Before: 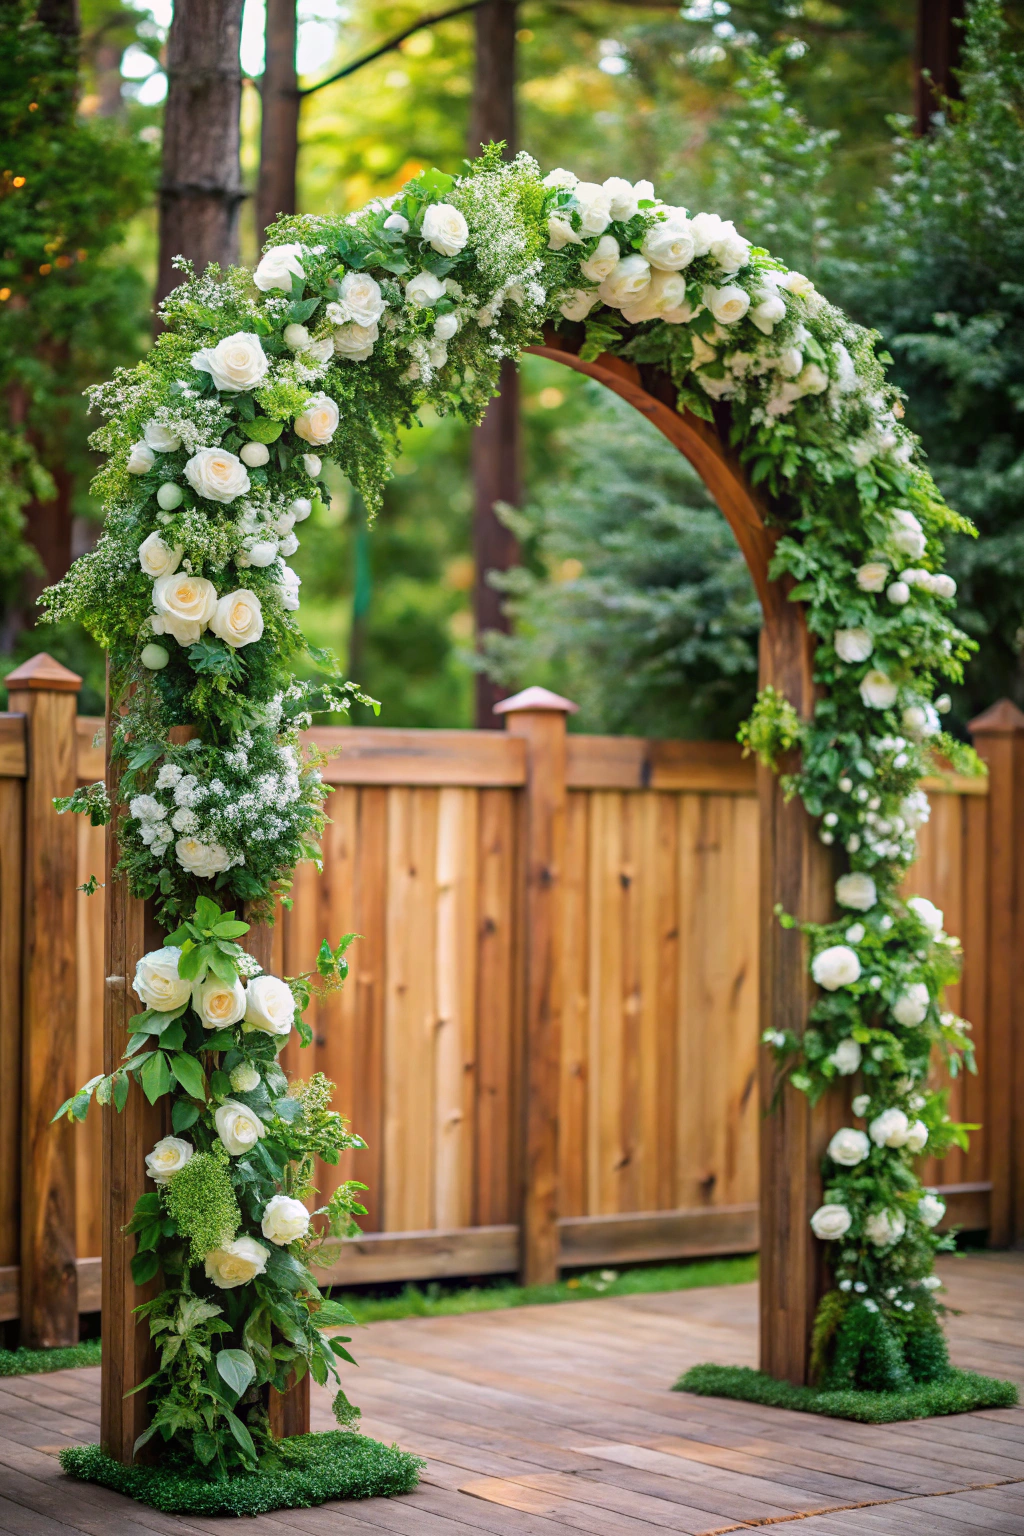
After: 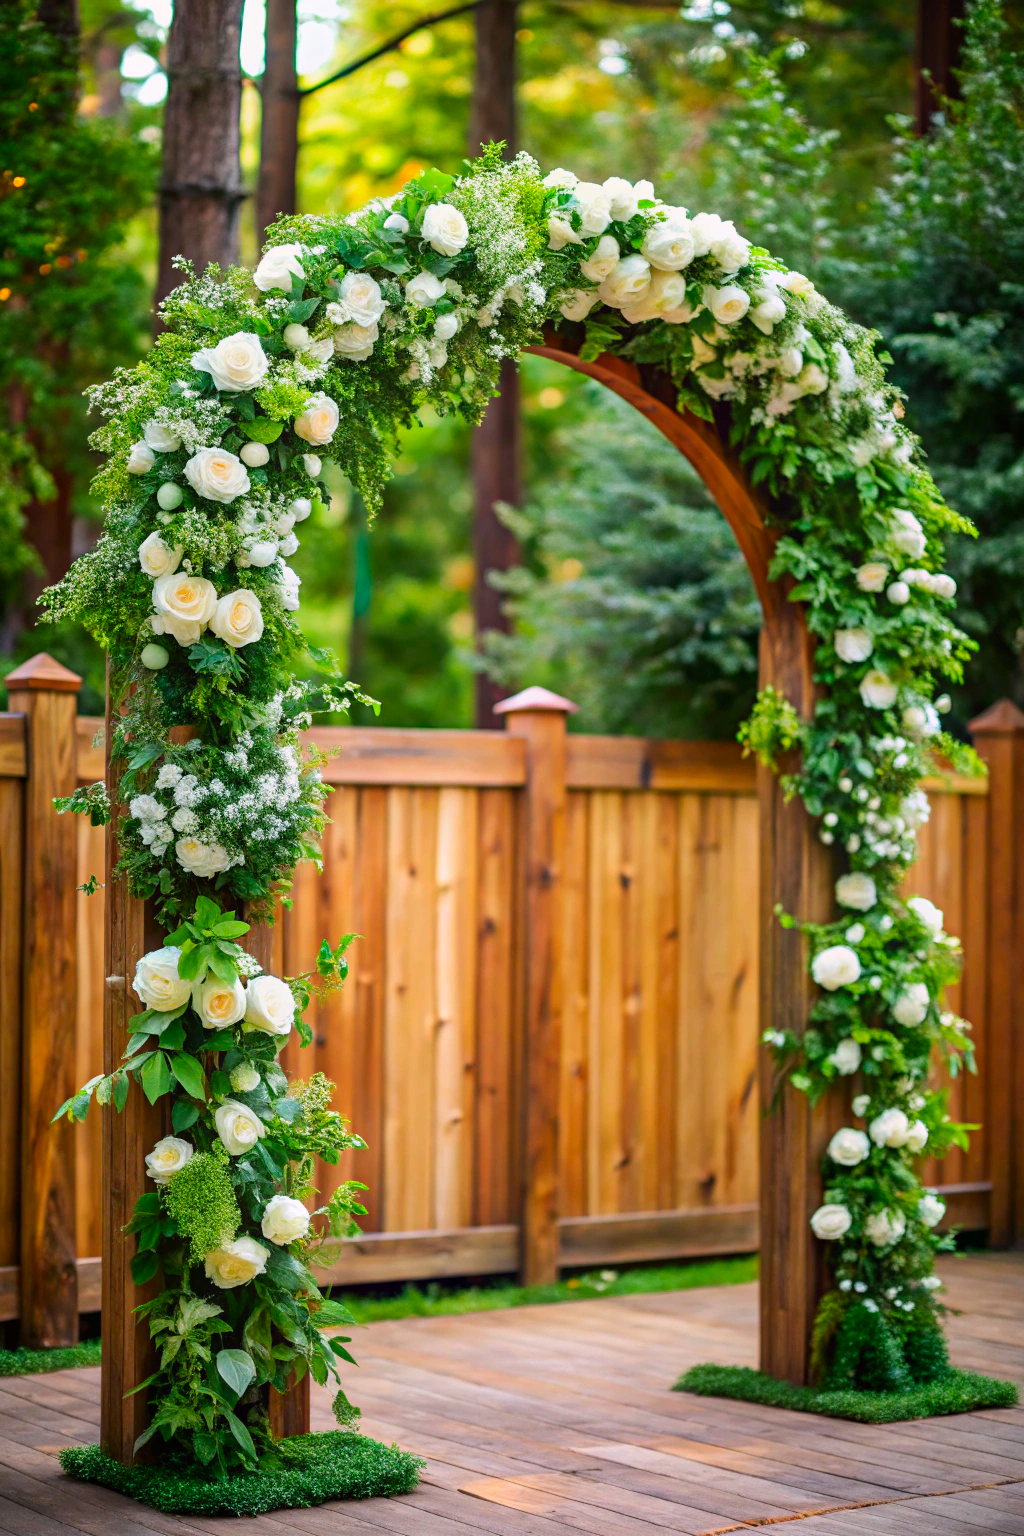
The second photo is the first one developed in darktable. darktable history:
contrast brightness saturation: contrast 0.087, saturation 0.283
